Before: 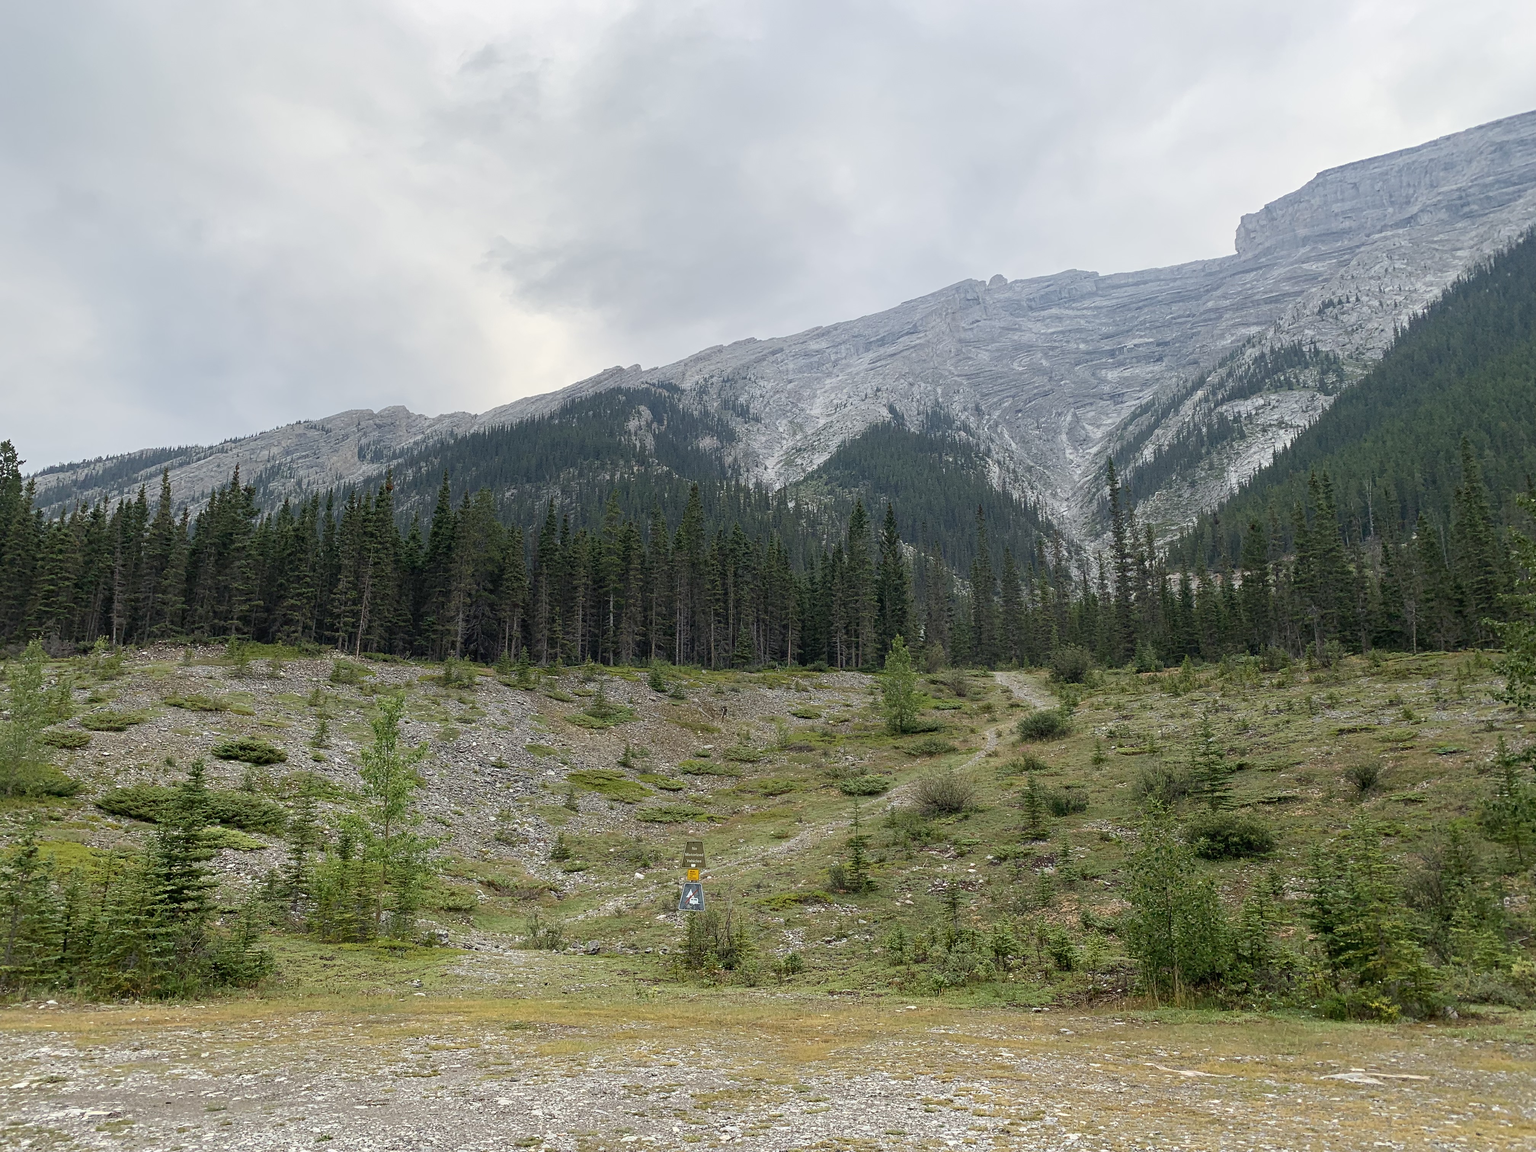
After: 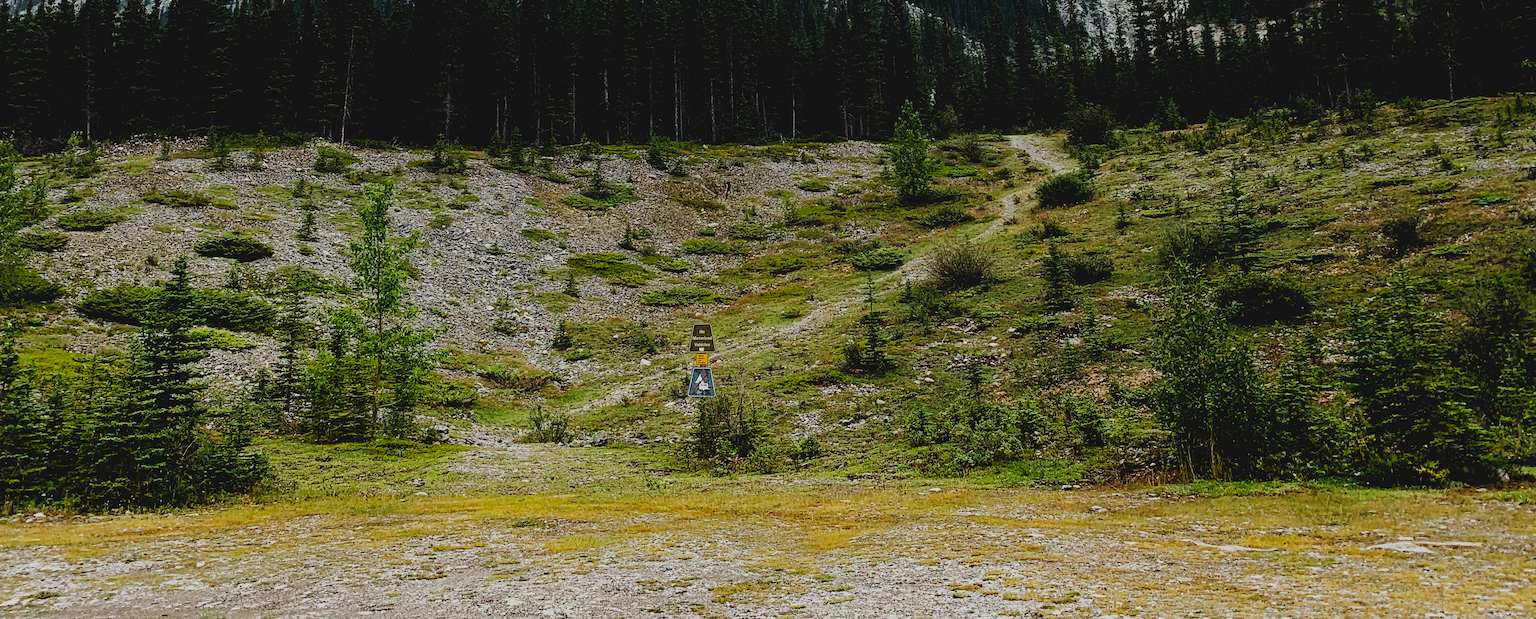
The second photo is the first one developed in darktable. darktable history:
rotate and perspective: rotation -2.12°, lens shift (vertical) 0.009, lens shift (horizontal) -0.008, automatic cropping original format, crop left 0.036, crop right 0.964, crop top 0.05, crop bottom 0.959
exposure: black level correction 0.047, exposure 0.013 EV, compensate highlight preservation false
crop and rotate: top 46.237%
tone curve: curves: ch0 [(0, 0) (0.003, 0.006) (0.011, 0.01) (0.025, 0.017) (0.044, 0.029) (0.069, 0.043) (0.1, 0.064) (0.136, 0.091) (0.177, 0.128) (0.224, 0.162) (0.277, 0.206) (0.335, 0.258) (0.399, 0.324) (0.468, 0.404) (0.543, 0.499) (0.623, 0.595) (0.709, 0.693) (0.801, 0.786) (0.898, 0.883) (1, 1)], preserve colors none
contrast brightness saturation: contrast -0.15, brightness 0.05, saturation -0.12
sigmoid: contrast 1.8, skew -0.2, preserve hue 0%, red attenuation 0.1, red rotation 0.035, green attenuation 0.1, green rotation -0.017, blue attenuation 0.15, blue rotation -0.052, base primaries Rec2020
